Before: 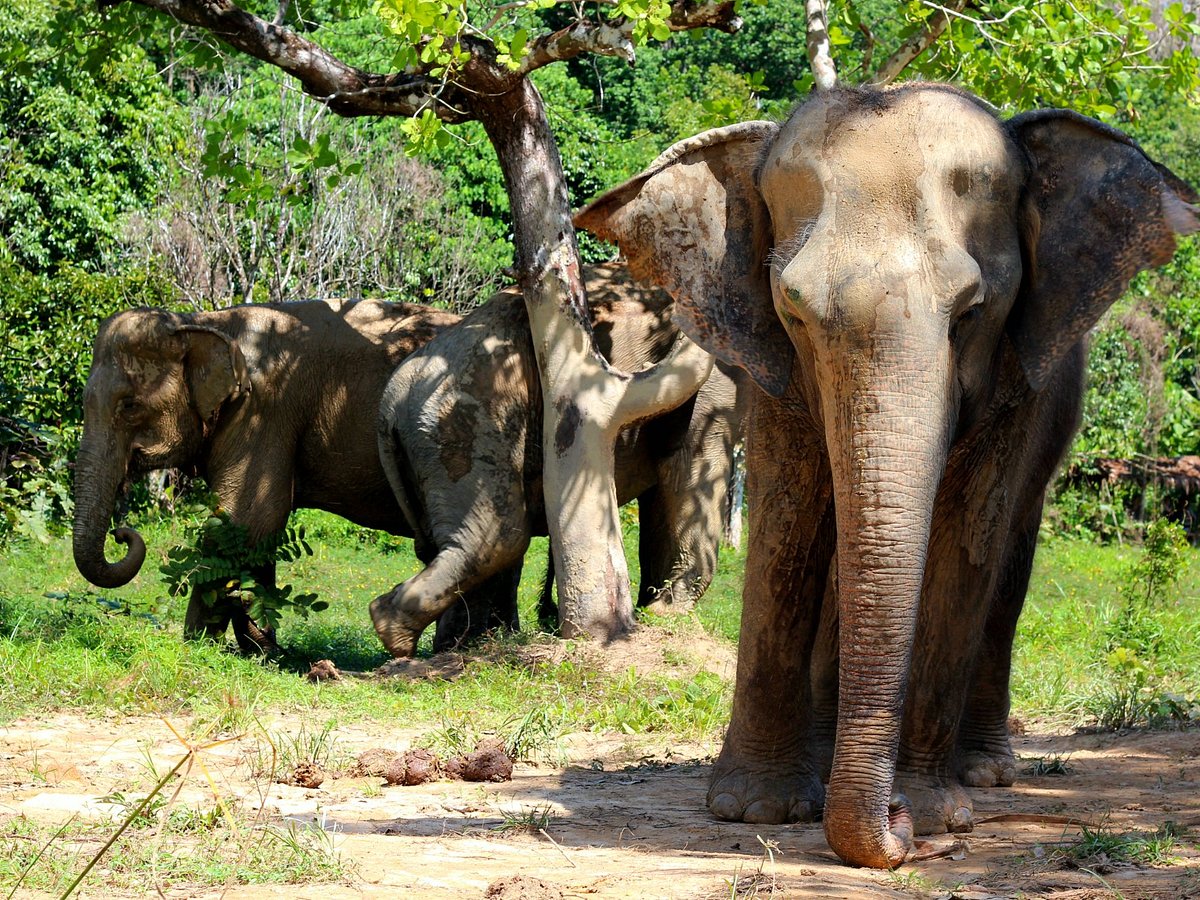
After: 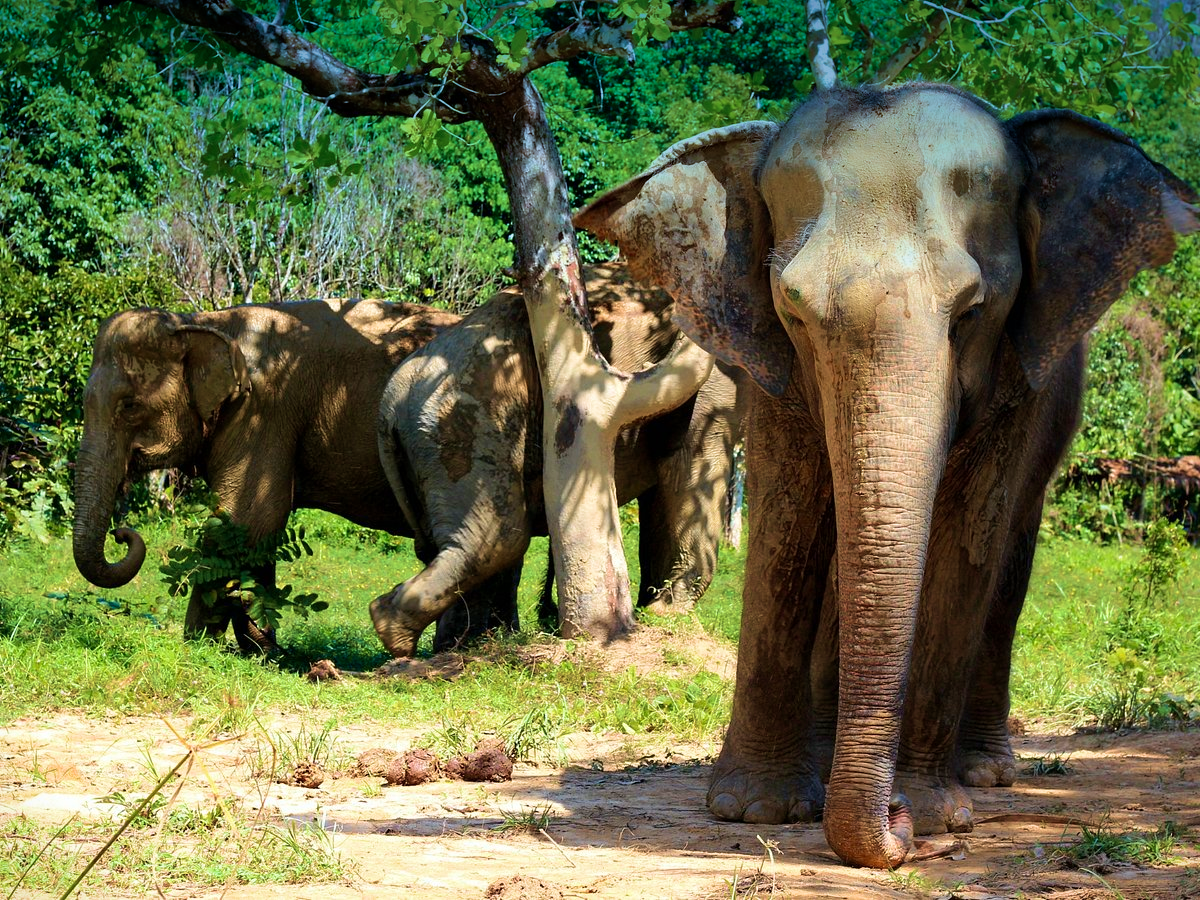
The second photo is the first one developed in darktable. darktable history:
graduated density: density 2.02 EV, hardness 44%, rotation 0.374°, offset 8.21, hue 208.8°, saturation 97%
velvia: strength 56%
vignetting: fall-off start 97.52%, fall-off radius 100%, brightness -0.574, saturation 0, center (-0.027, 0.404), width/height ratio 1.368, unbound false
